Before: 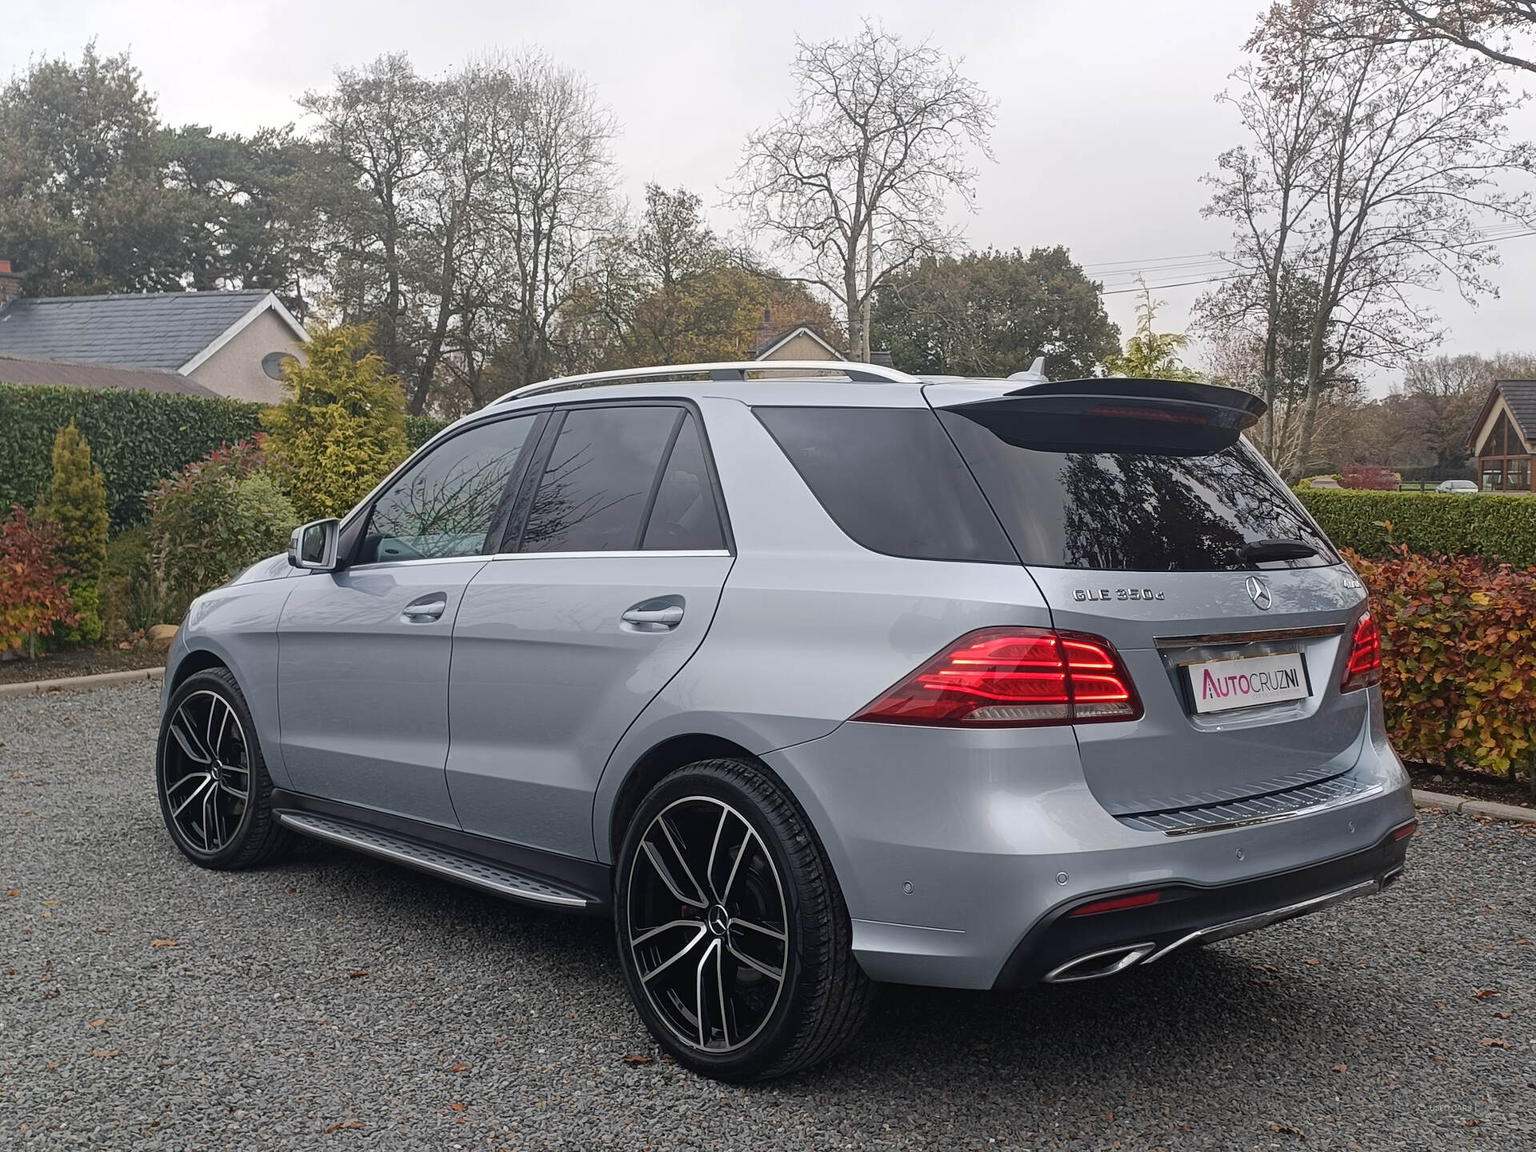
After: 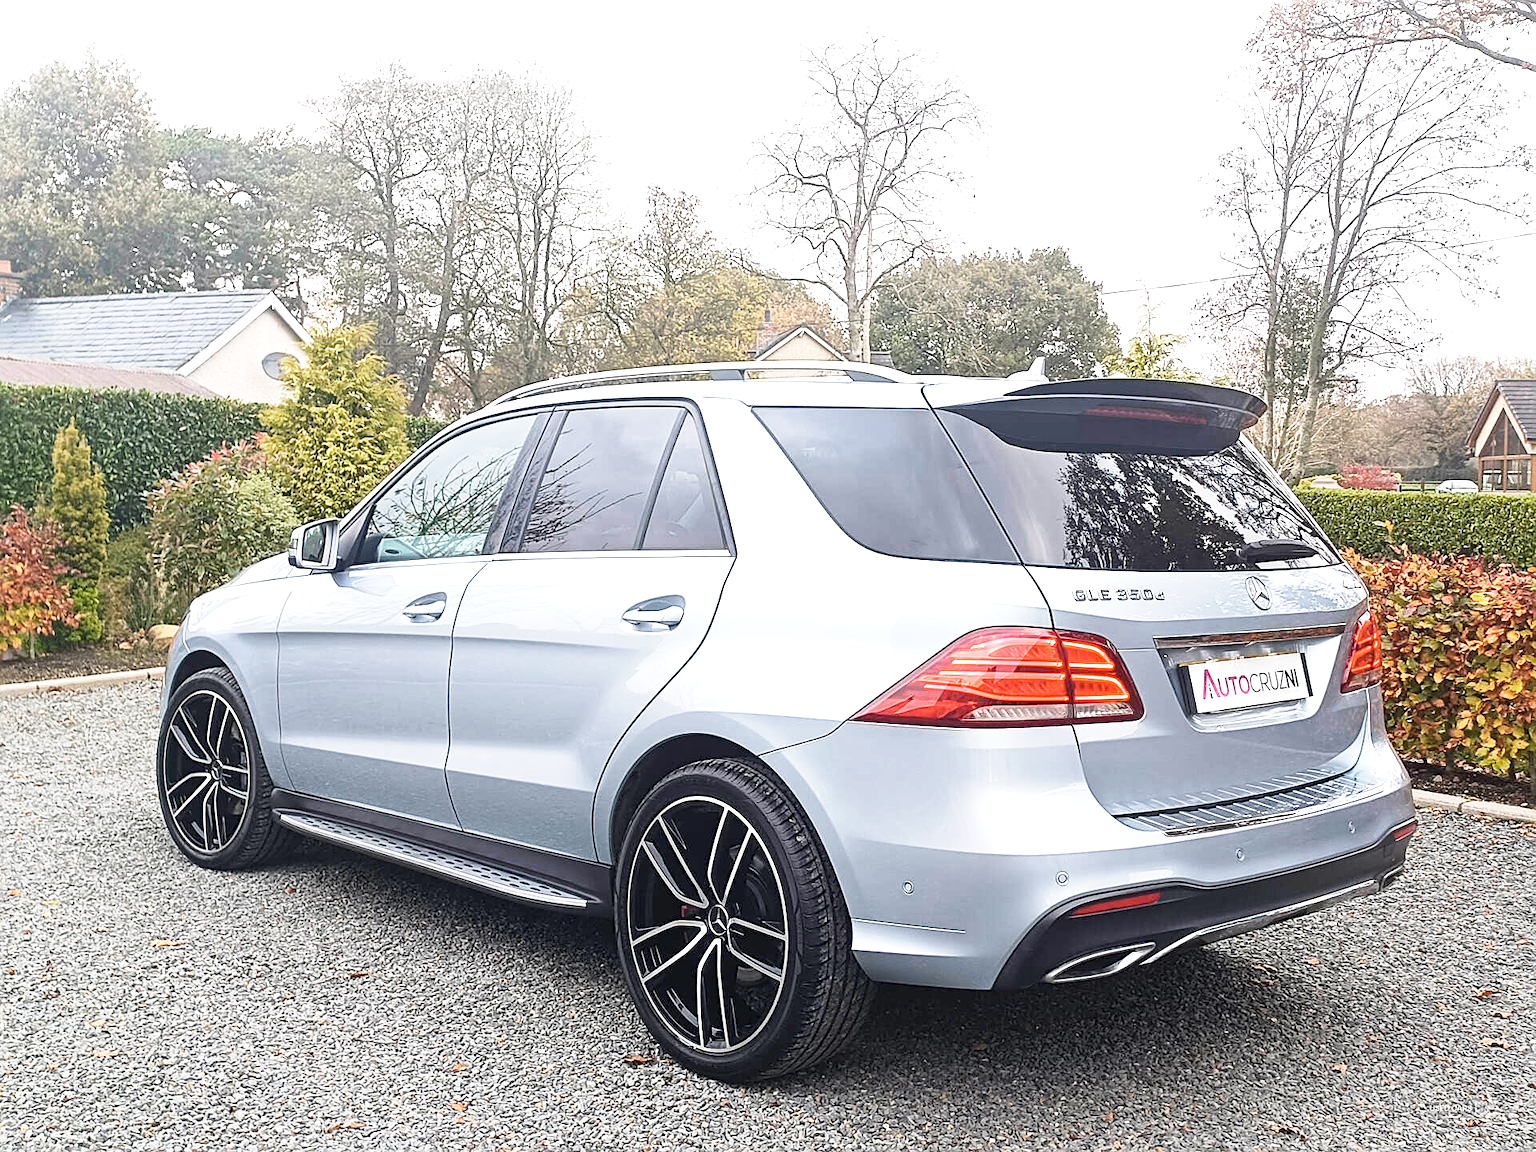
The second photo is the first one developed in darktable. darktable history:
base curve: curves: ch0 [(0, 0) (0.579, 0.807) (1, 1)], preserve colors none
exposure: black level correction 0.001, exposure 1.322 EV, compensate exposure bias true, compensate highlight preservation false
sharpen: on, module defaults
color zones: curves: ch0 [(0, 0.558) (0.143, 0.548) (0.286, 0.447) (0.429, 0.259) (0.571, 0.5) (0.714, 0.5) (0.857, 0.593) (1, 0.558)]; ch1 [(0, 0.543) (0.01, 0.544) (0.12, 0.492) (0.248, 0.458) (0.5, 0.534) (0.748, 0.5) (0.99, 0.469) (1, 0.543)]; ch2 [(0, 0.507) (0.143, 0.522) (0.286, 0.505) (0.429, 0.5) (0.571, 0.5) (0.714, 0.5) (0.857, 0.5) (1, 0.507)]
